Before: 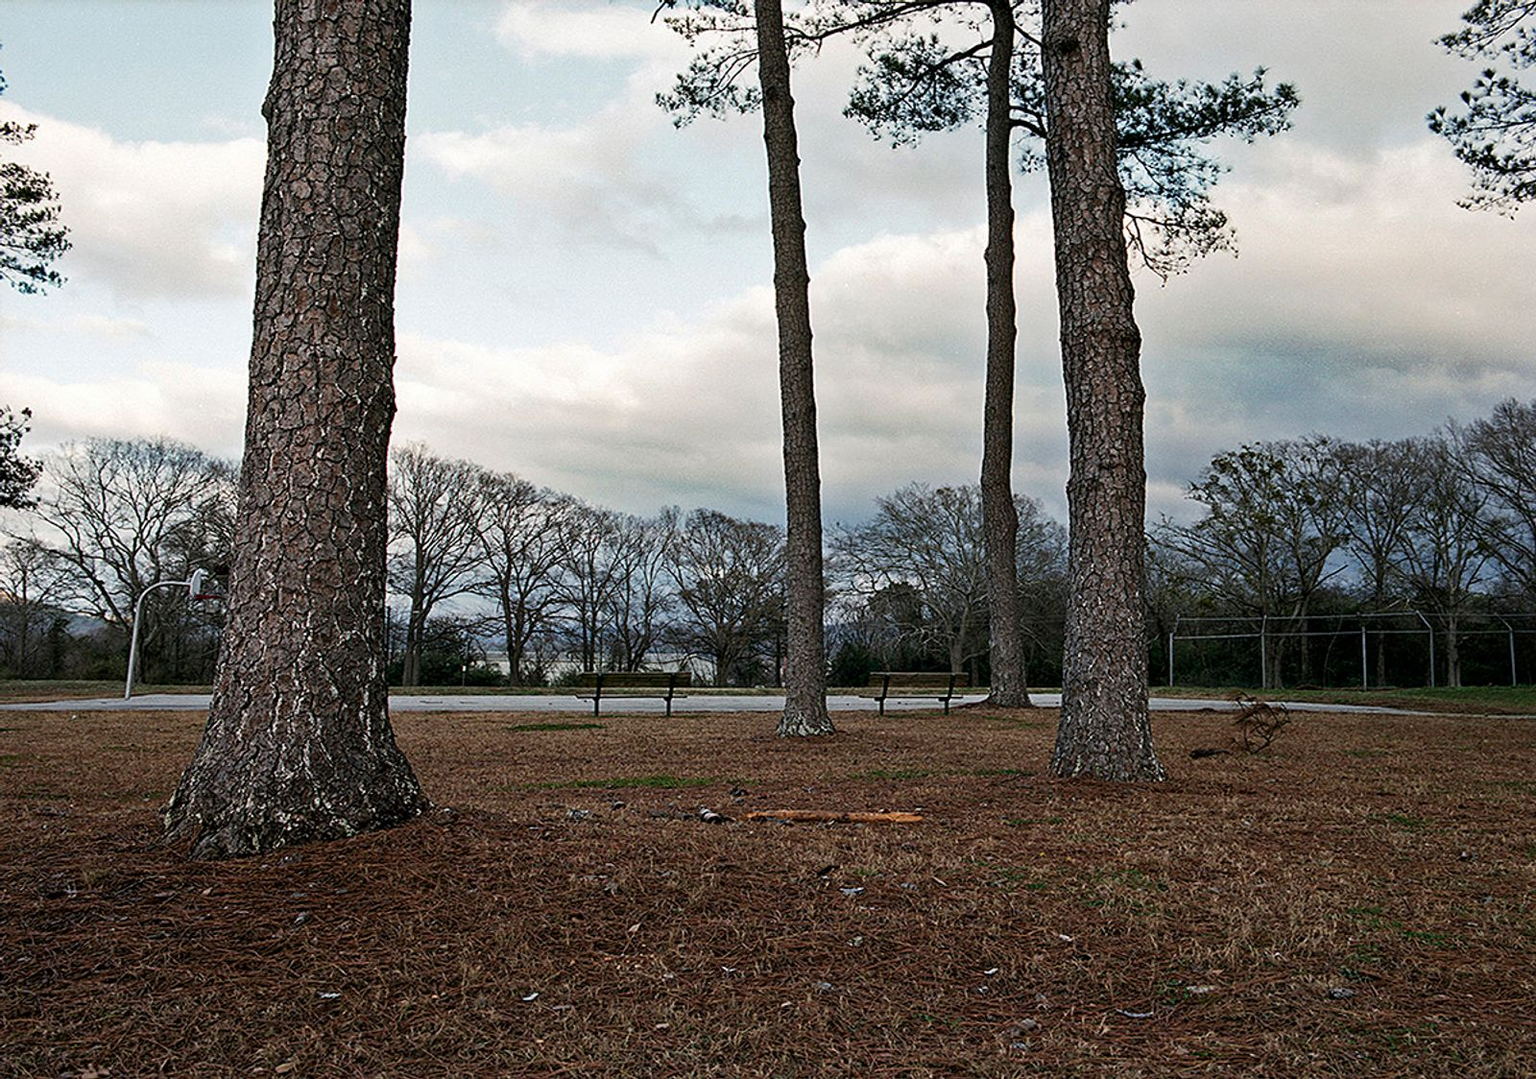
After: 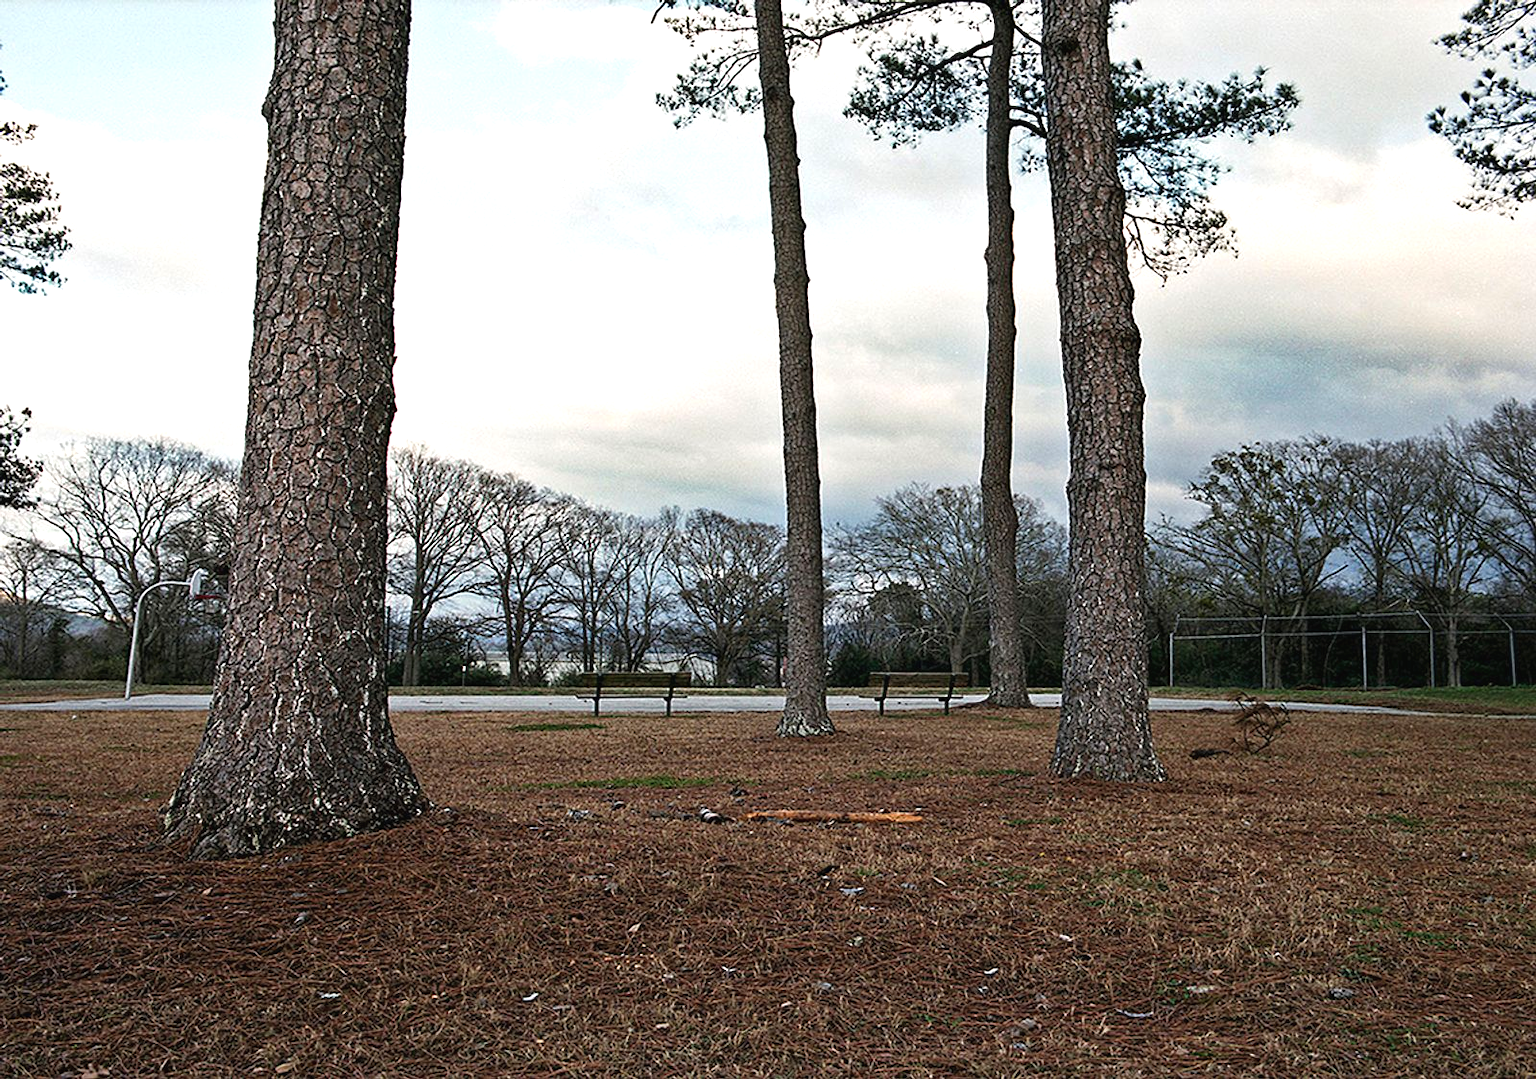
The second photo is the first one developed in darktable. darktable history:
exposure: black level correction -0.001, exposure 0.542 EV, compensate exposure bias true, compensate highlight preservation false
